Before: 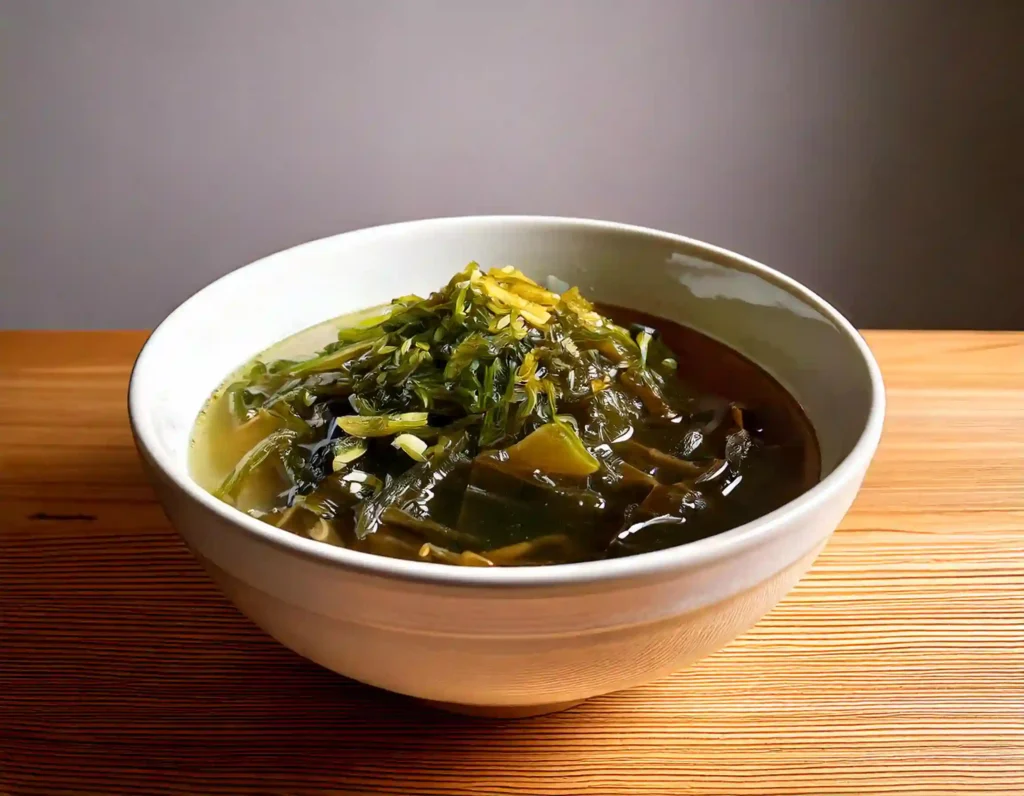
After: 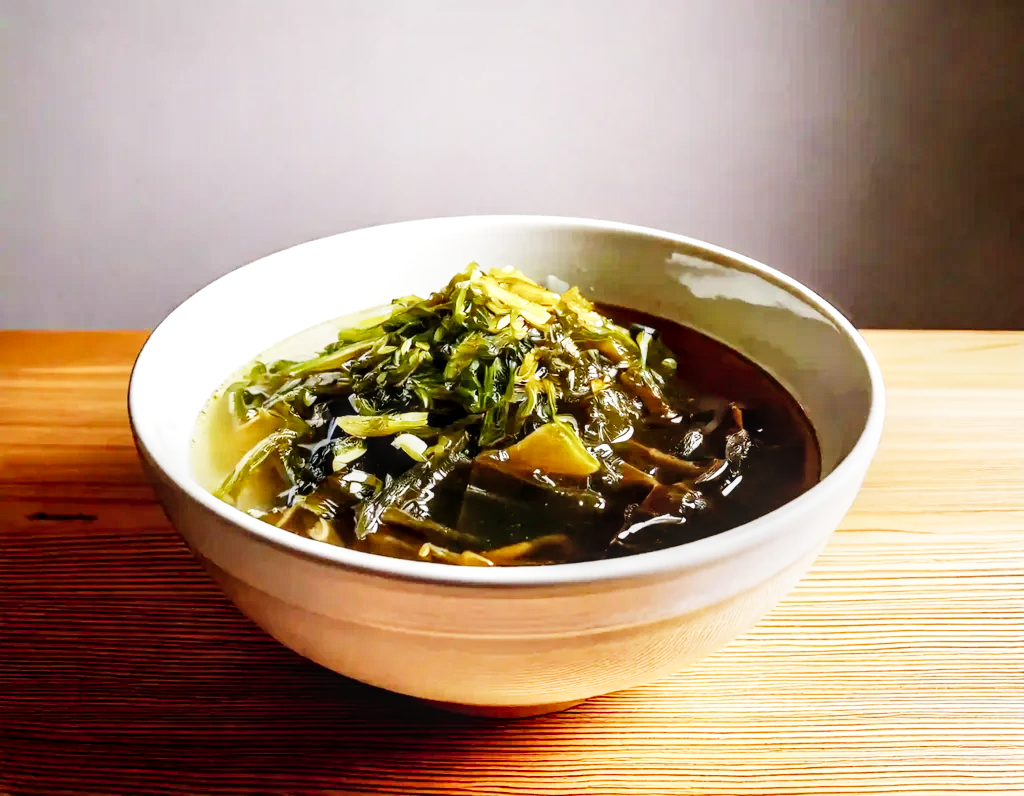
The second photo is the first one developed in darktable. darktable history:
levels: levels [0, 0.474, 0.947]
exposure: exposure 1 EV, compensate highlight preservation false
sigmoid: contrast 1.7, skew -0.2, preserve hue 0%, red attenuation 0.1, red rotation 0.035, green attenuation 0.1, green rotation -0.017, blue attenuation 0.15, blue rotation -0.052, base primaries Rec2020
local contrast: detail 130%
